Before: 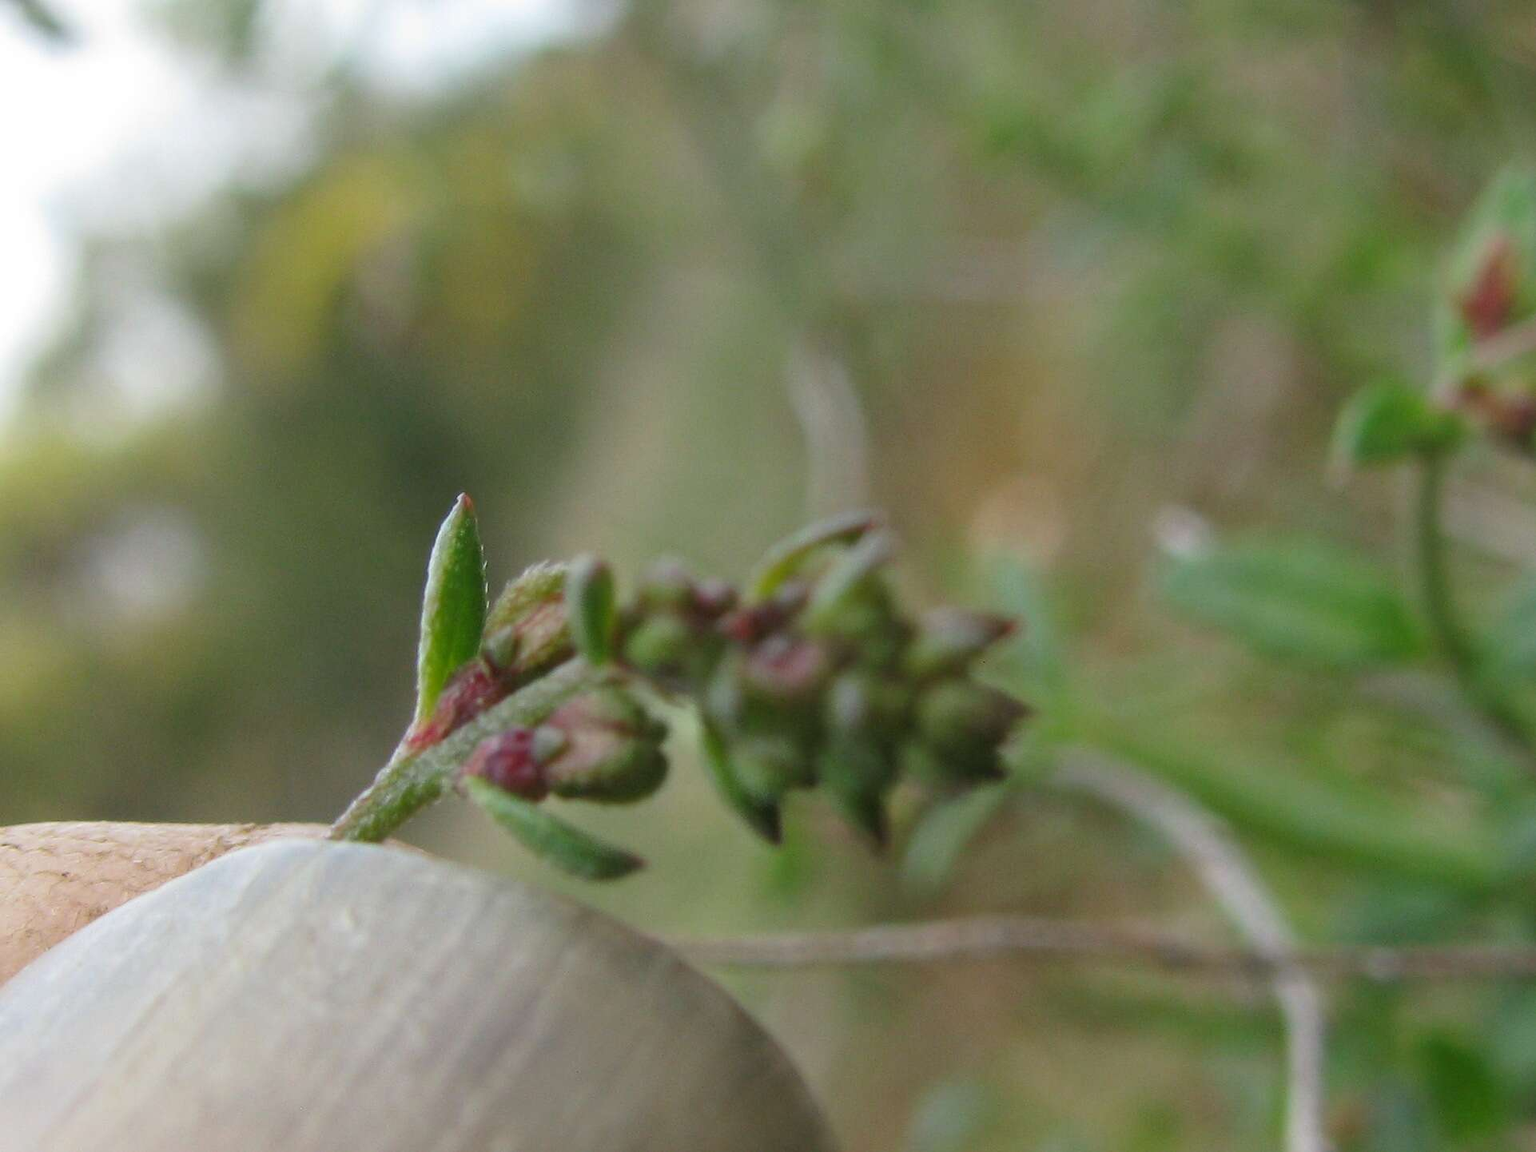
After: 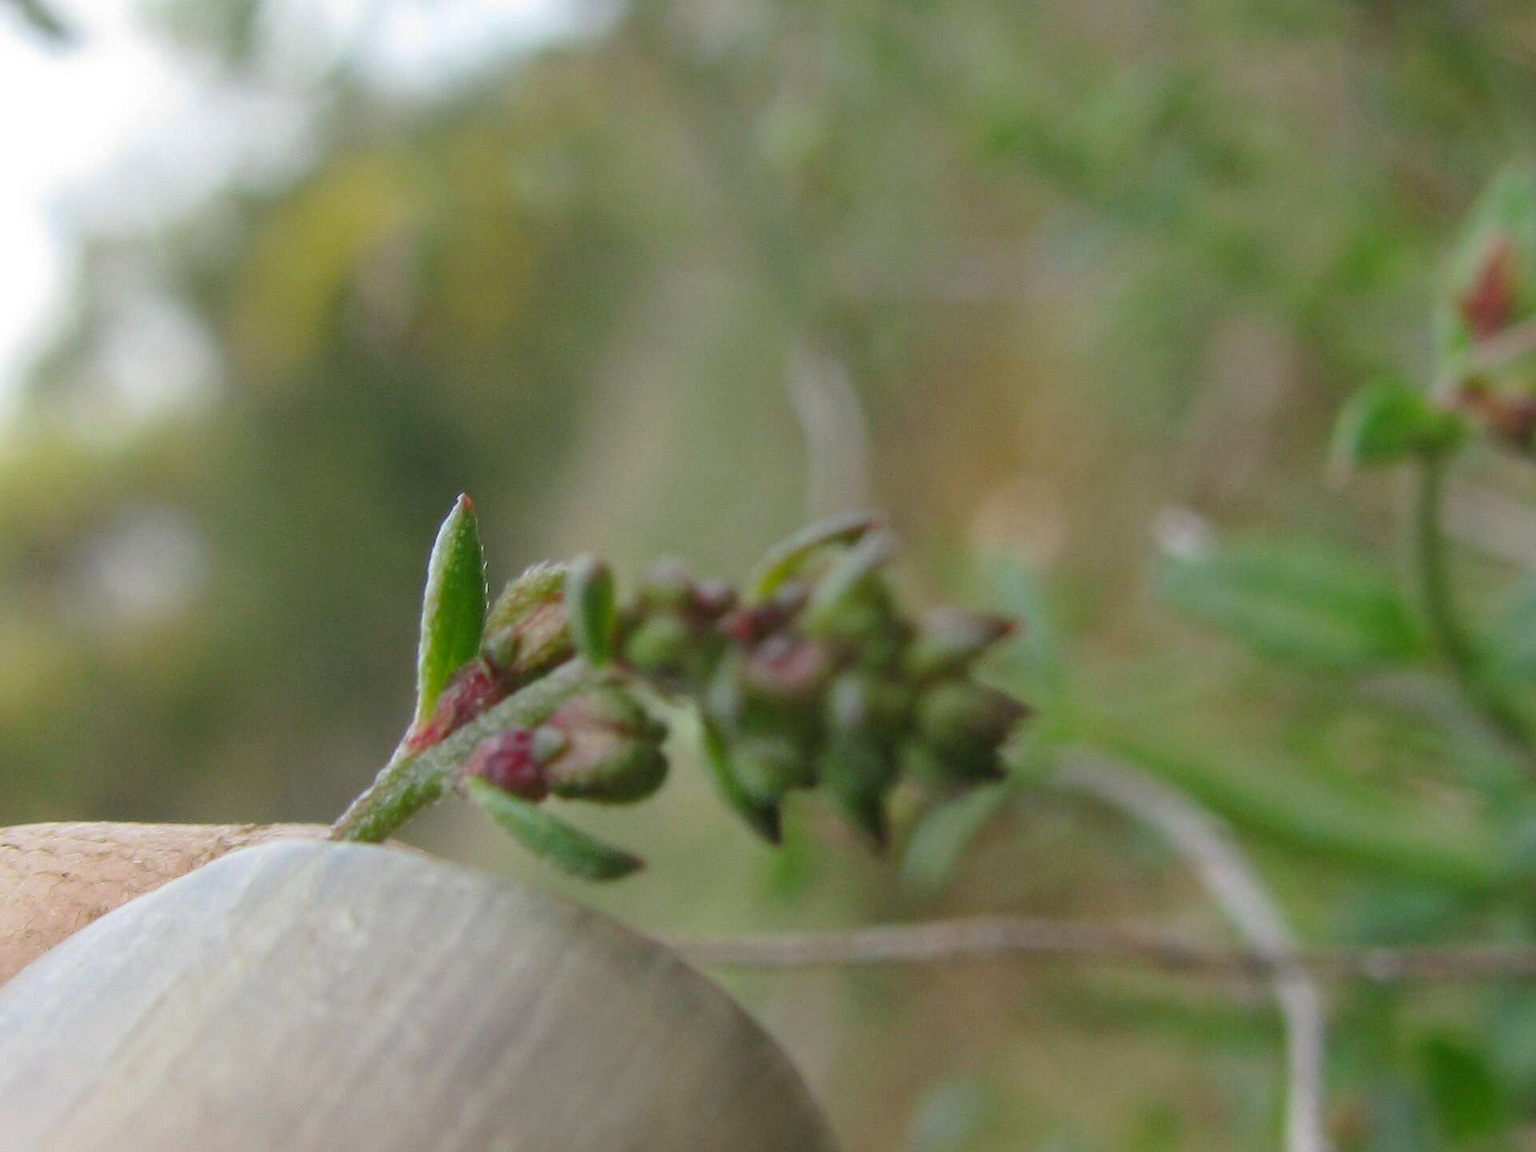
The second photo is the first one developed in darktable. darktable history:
tone curve: curves: ch0 [(0, 0) (0.003, 0.032) (0.011, 0.034) (0.025, 0.039) (0.044, 0.055) (0.069, 0.078) (0.1, 0.111) (0.136, 0.147) (0.177, 0.191) (0.224, 0.238) (0.277, 0.291) (0.335, 0.35) (0.399, 0.41) (0.468, 0.48) (0.543, 0.547) (0.623, 0.621) (0.709, 0.699) (0.801, 0.789) (0.898, 0.884) (1, 1)], preserve colors none
contrast brightness saturation: contrast 0.04, saturation 0.07
